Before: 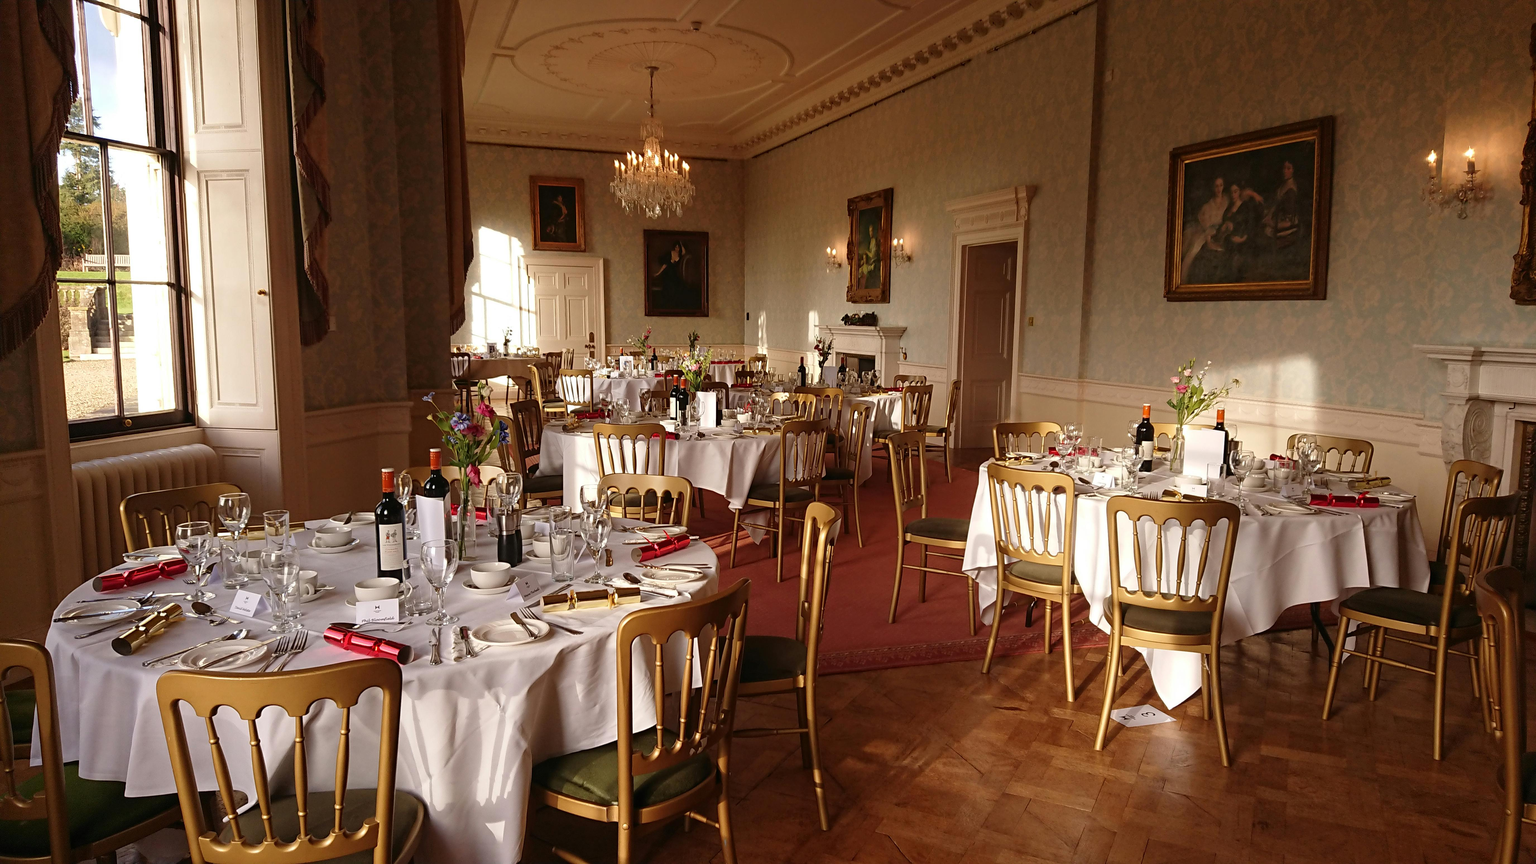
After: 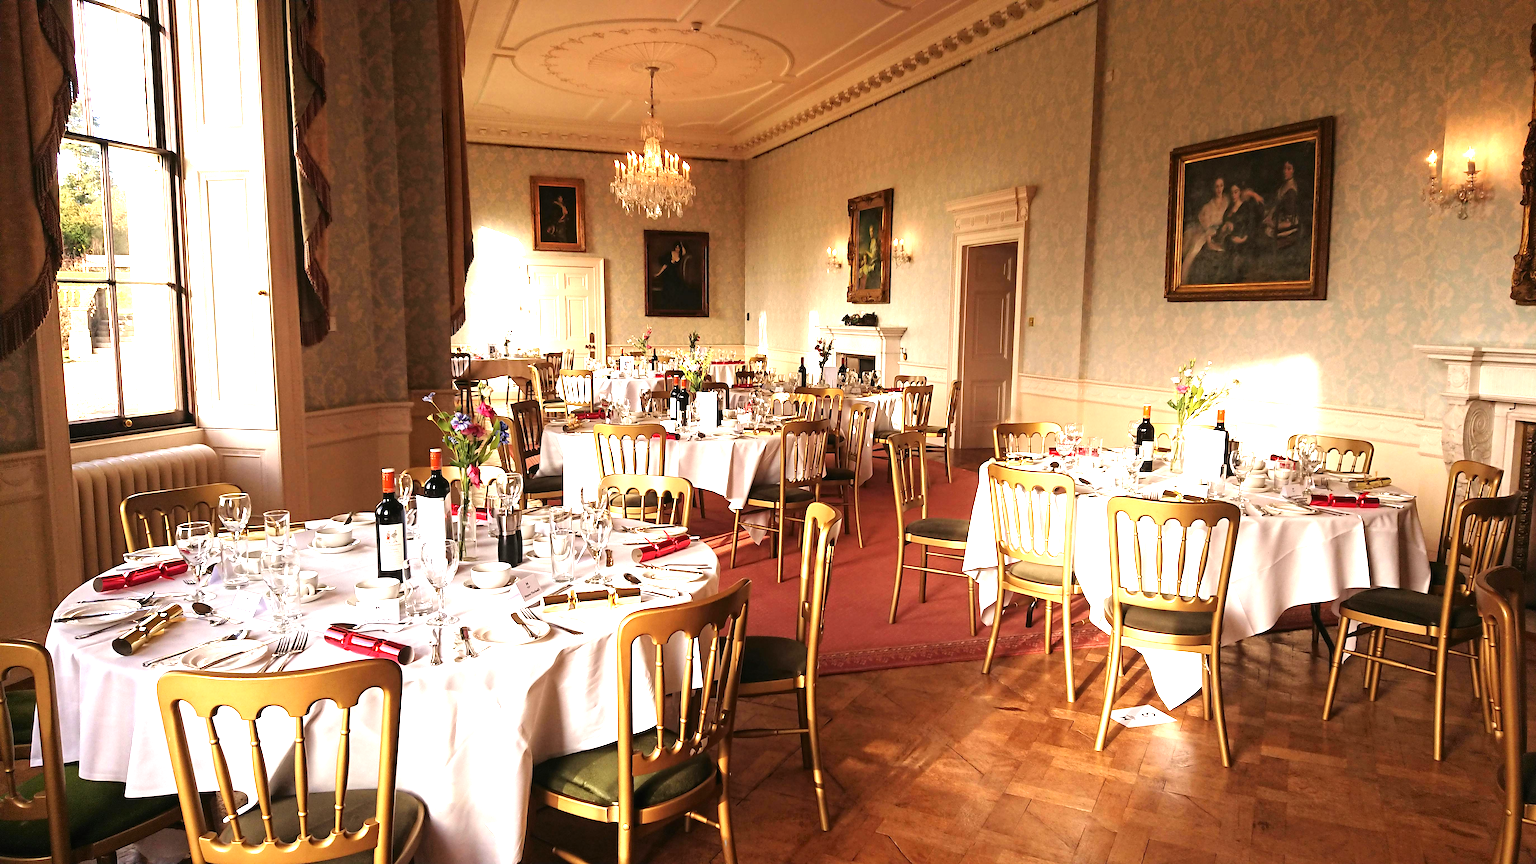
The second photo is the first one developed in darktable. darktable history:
tone equalizer: -8 EV -0.788 EV, -7 EV -0.712 EV, -6 EV -0.601 EV, -5 EV -0.379 EV, -3 EV 0.38 EV, -2 EV 0.6 EV, -1 EV 0.695 EV, +0 EV 0.769 EV
exposure: black level correction 0, exposure 1 EV, compensate exposure bias true, compensate highlight preservation false
